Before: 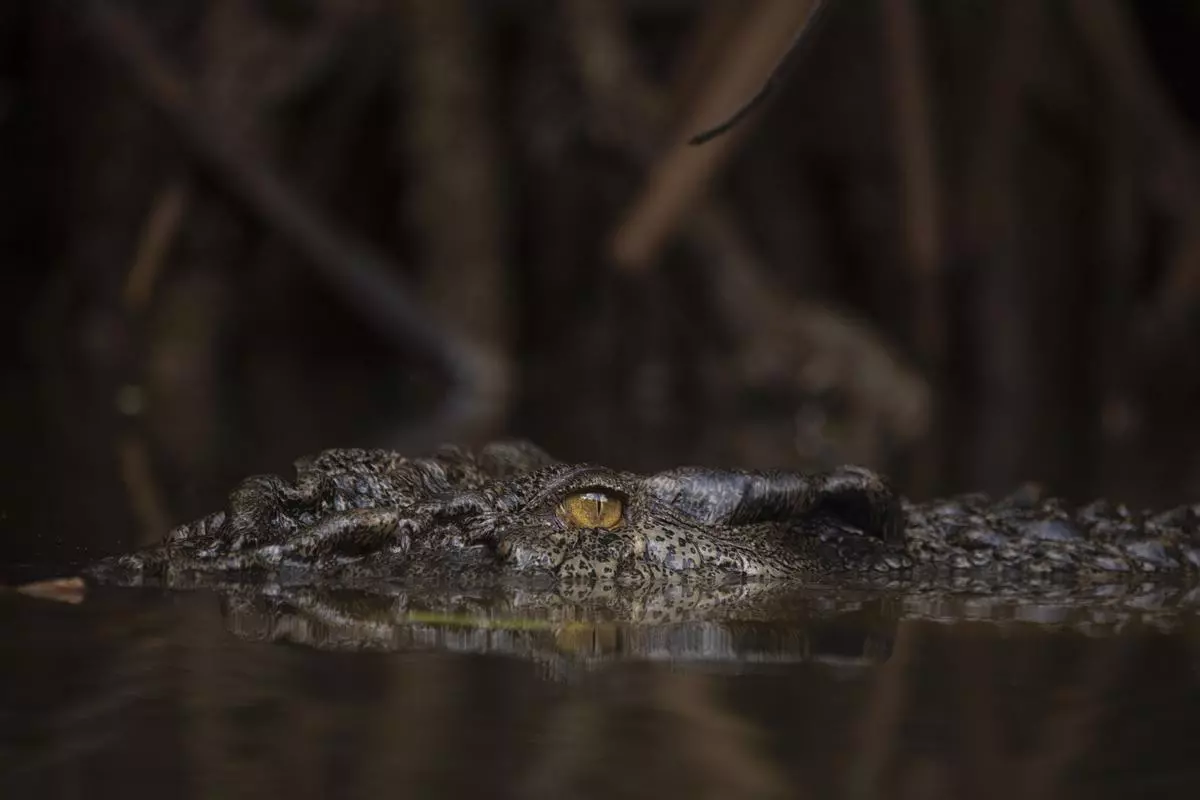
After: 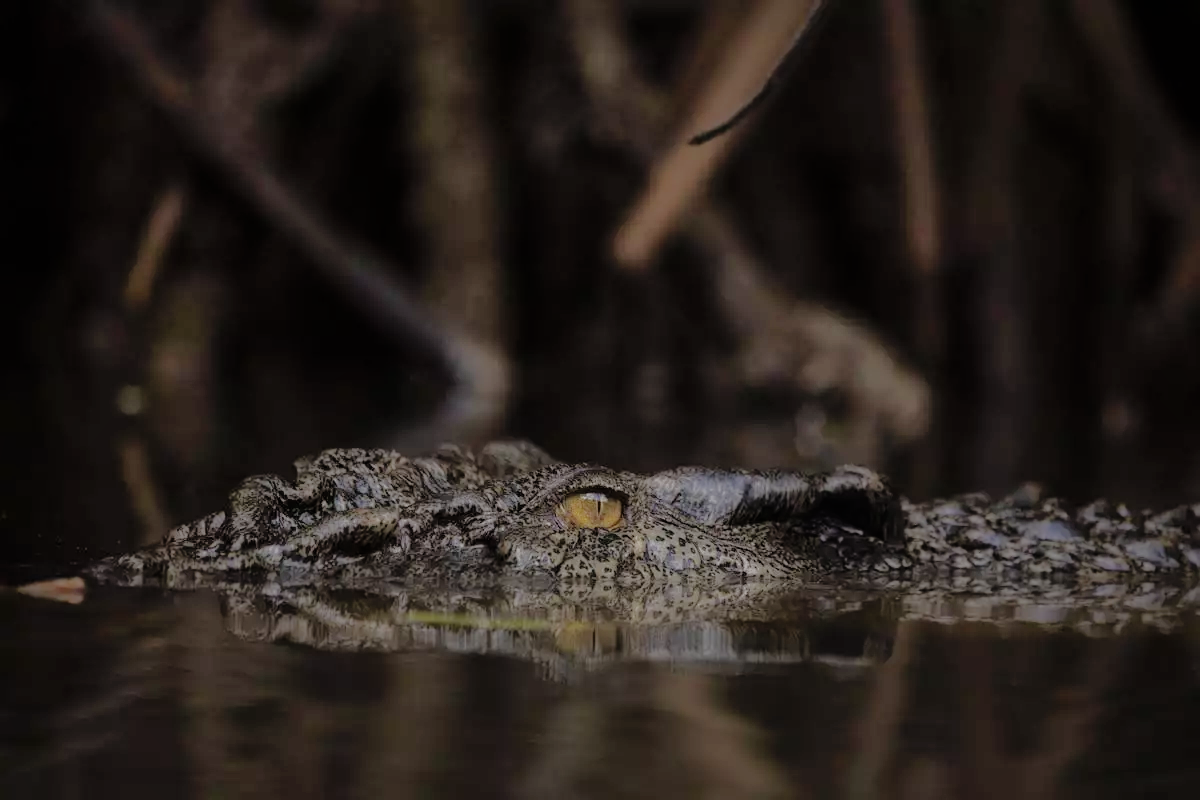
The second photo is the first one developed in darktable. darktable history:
filmic rgb: black relative exposure -7.65 EV, white relative exposure 4.56 EV, hardness 3.61
shadows and highlights: on, module defaults
